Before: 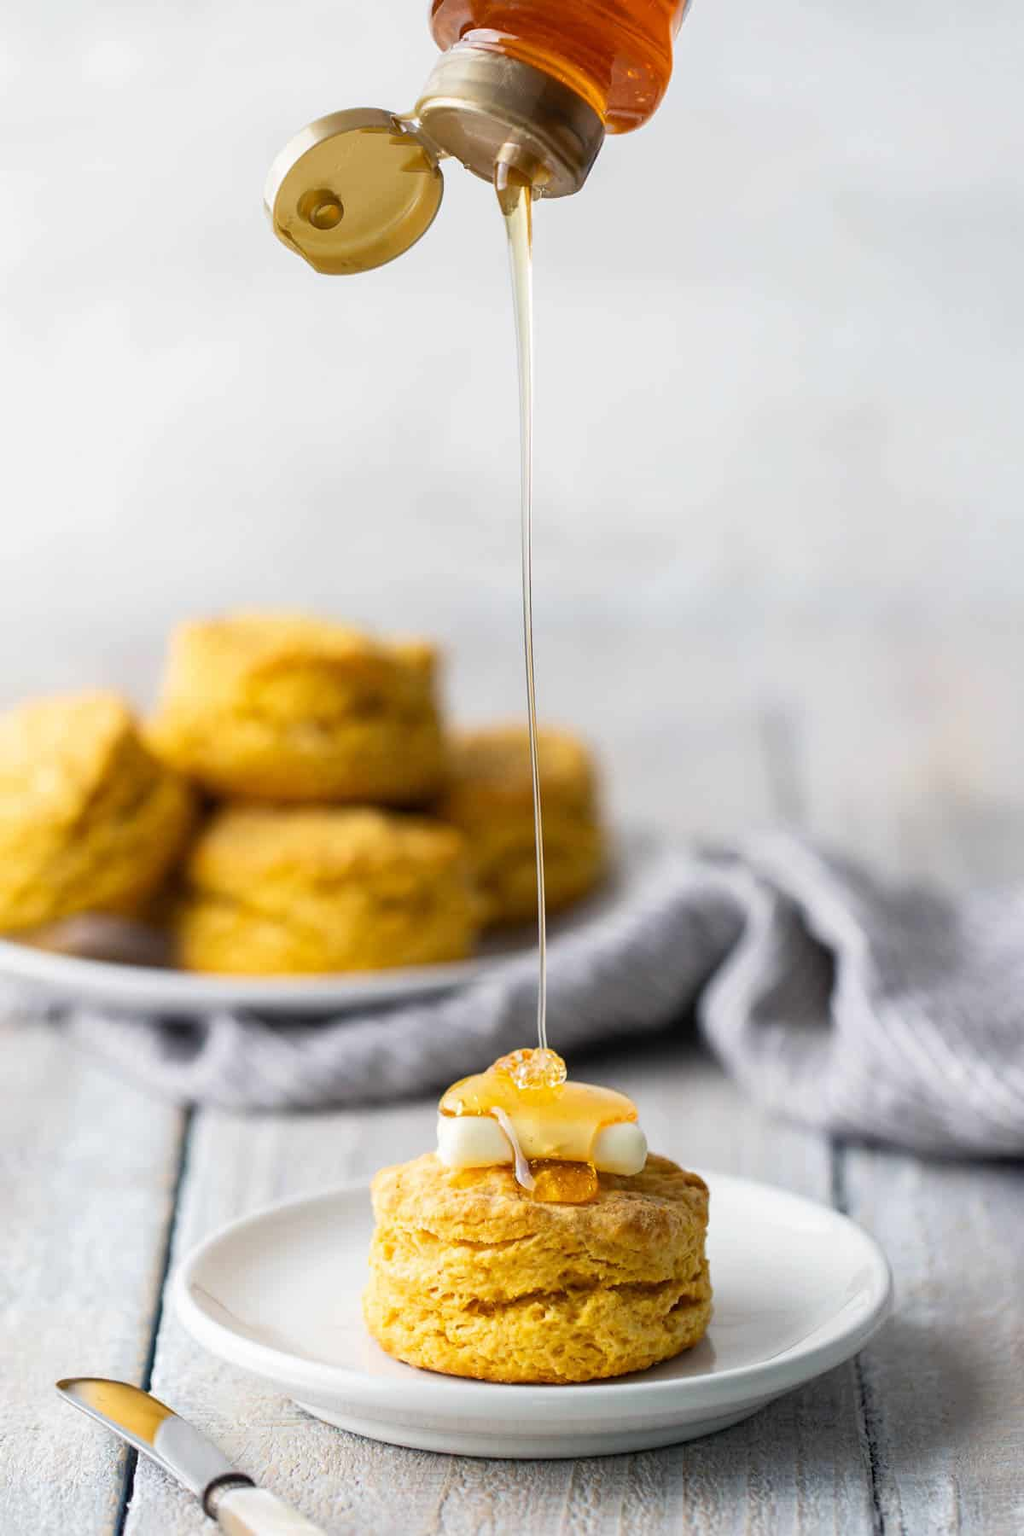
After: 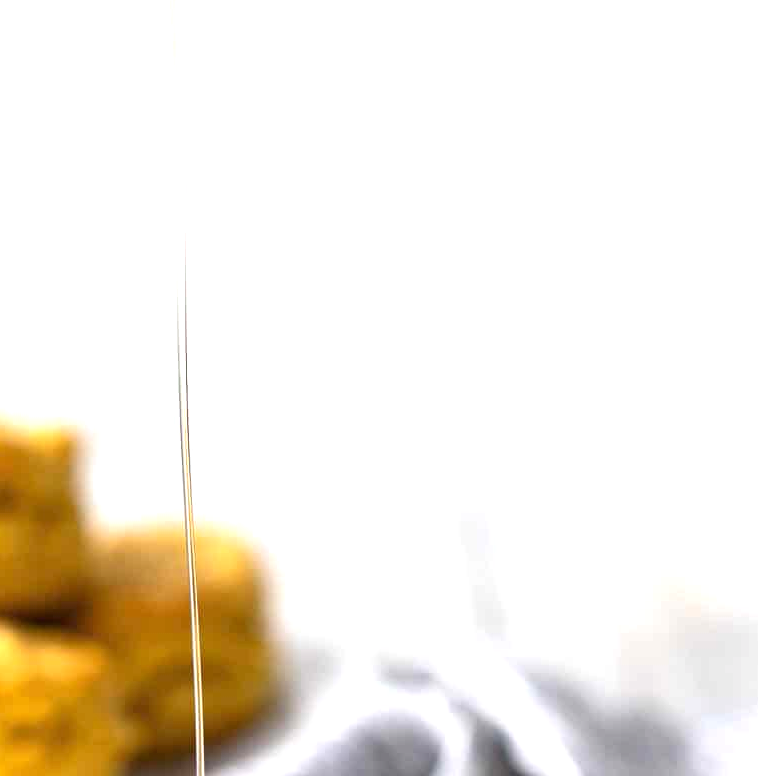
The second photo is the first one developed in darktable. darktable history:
exposure: black level correction 0, exposure 0.899 EV, compensate highlight preservation false
crop: left 36.275%, top 18.178%, right 0.545%, bottom 38.667%
